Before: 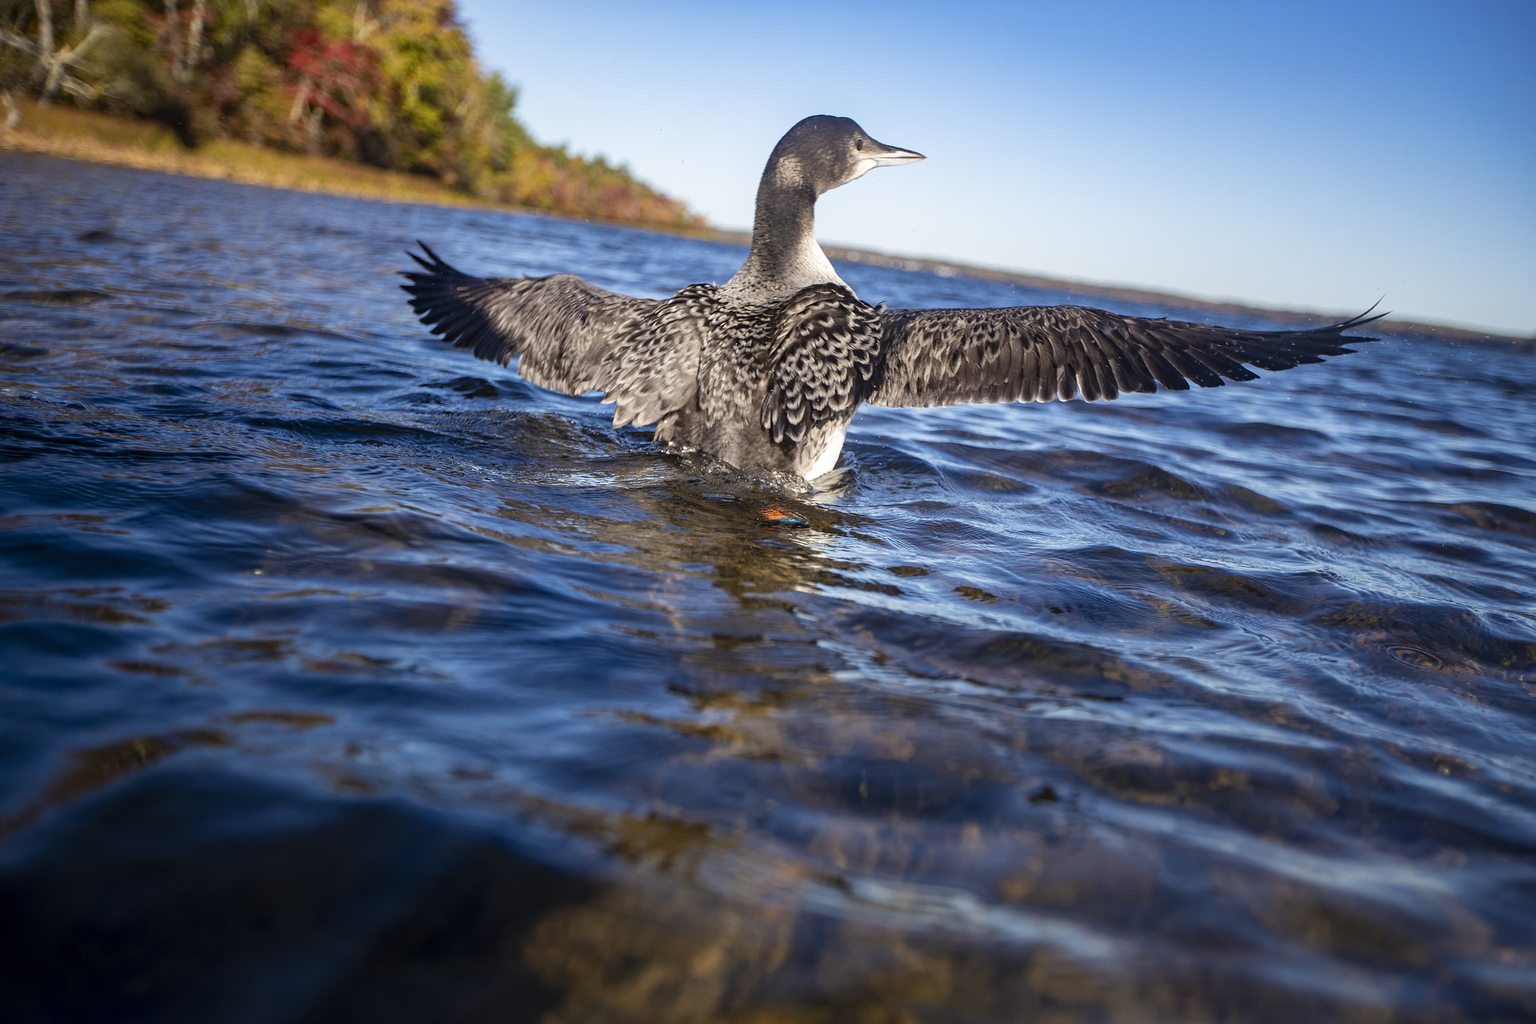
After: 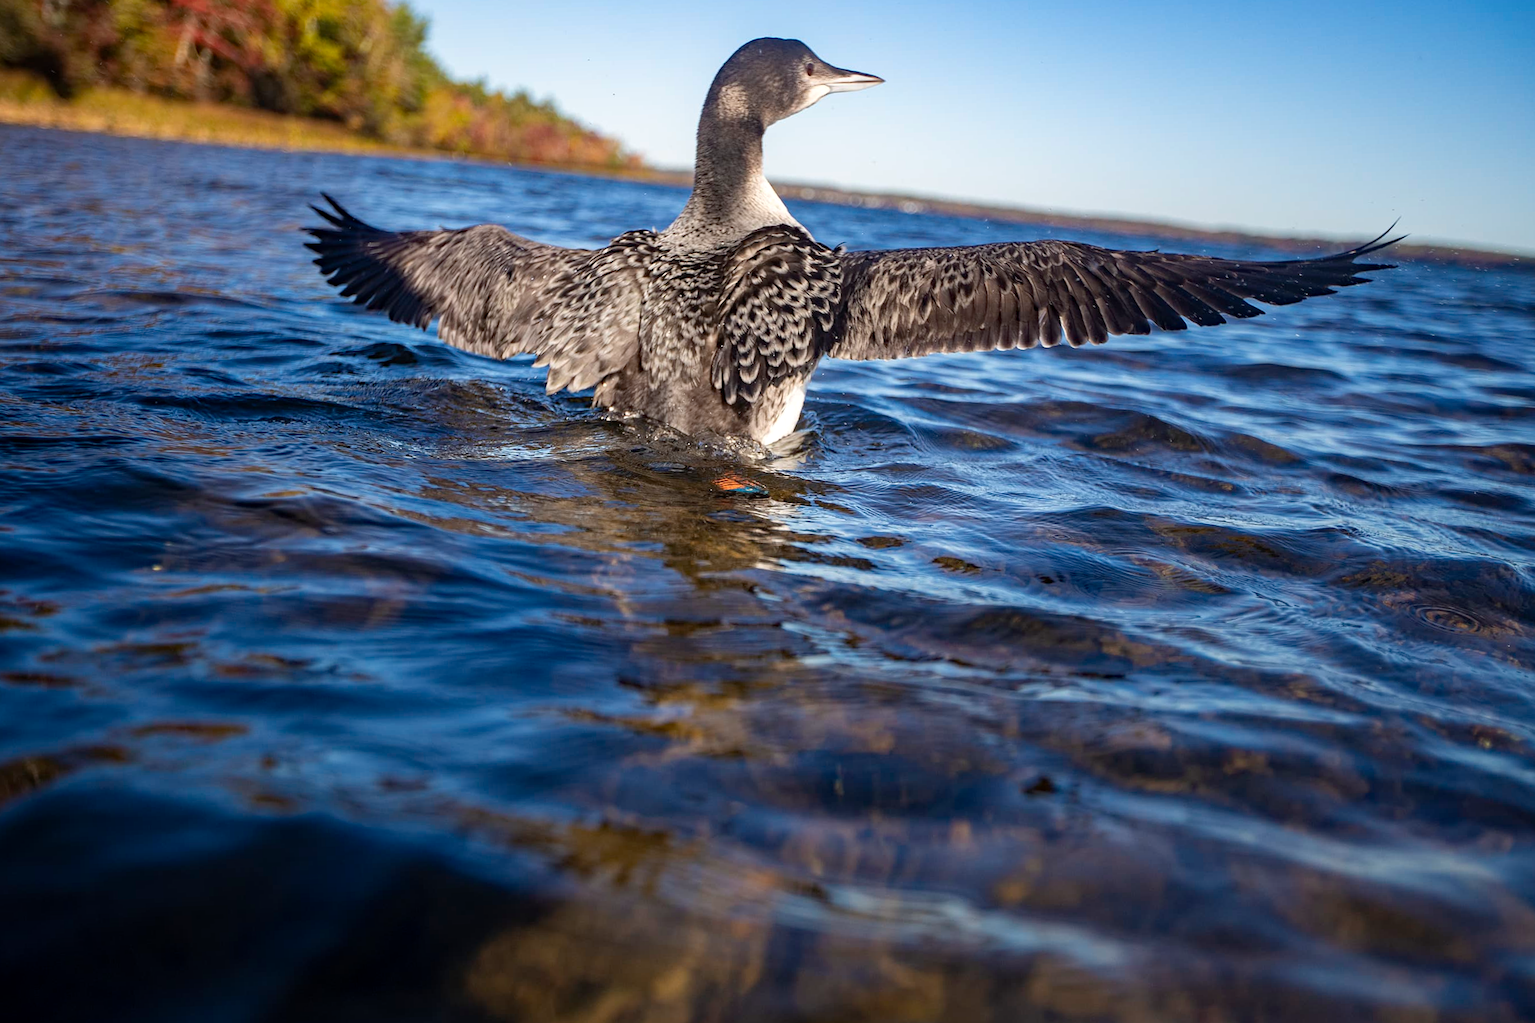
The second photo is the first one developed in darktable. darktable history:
haze removal: compatibility mode true, adaptive false
crop and rotate: angle 1.96°, left 5.673%, top 5.673%
